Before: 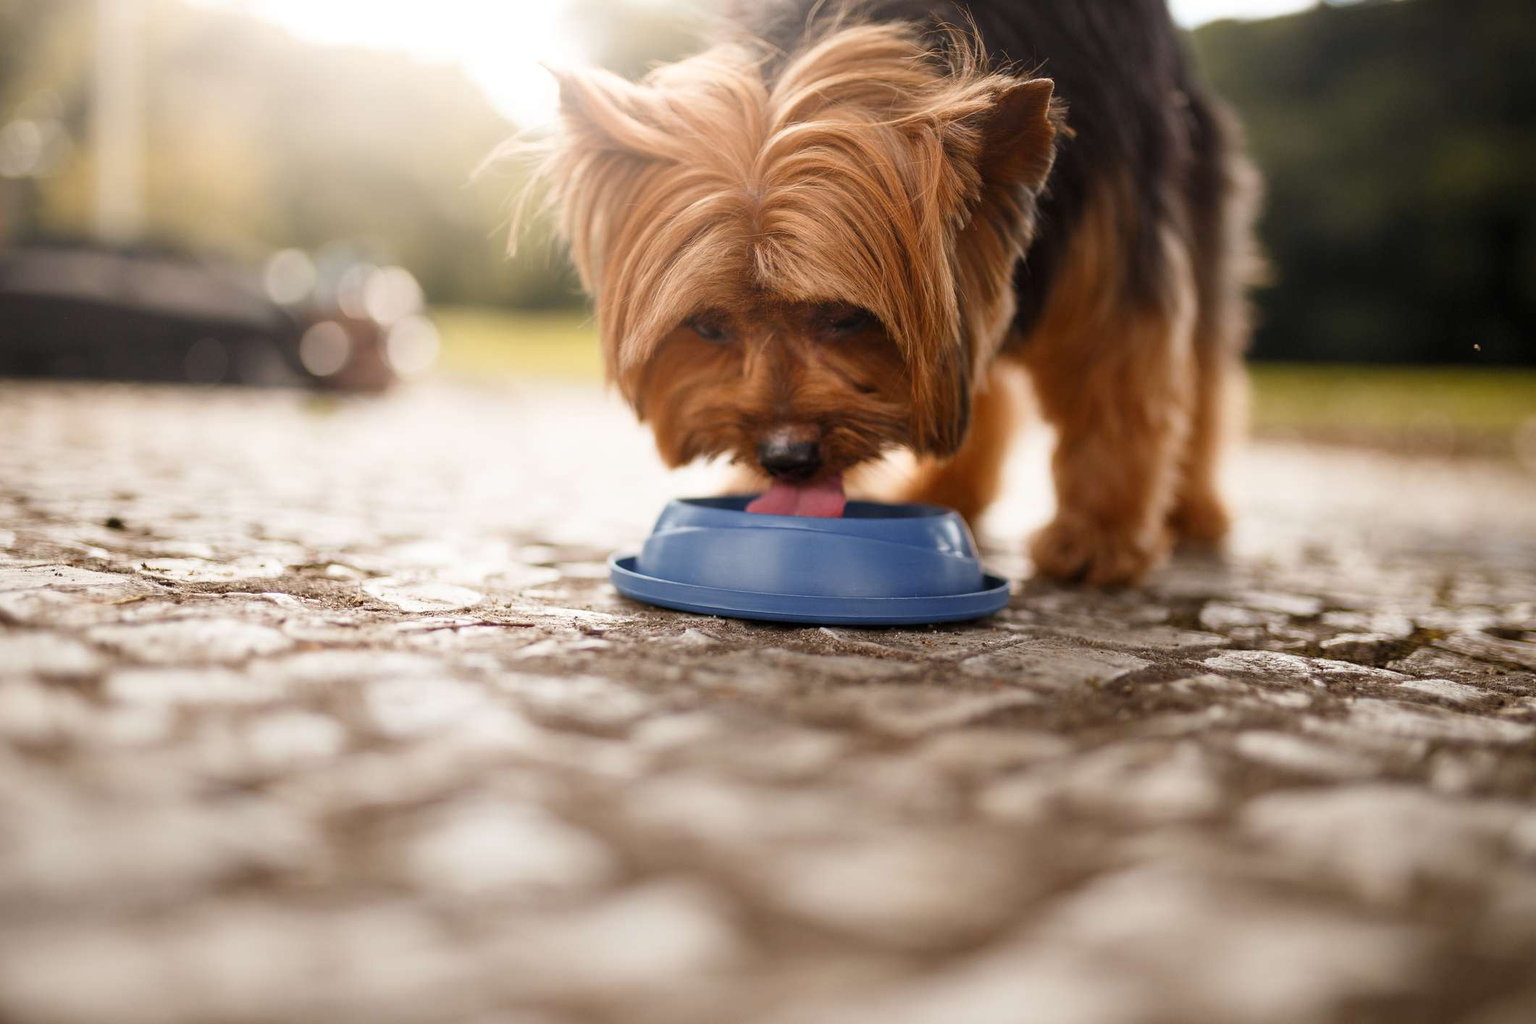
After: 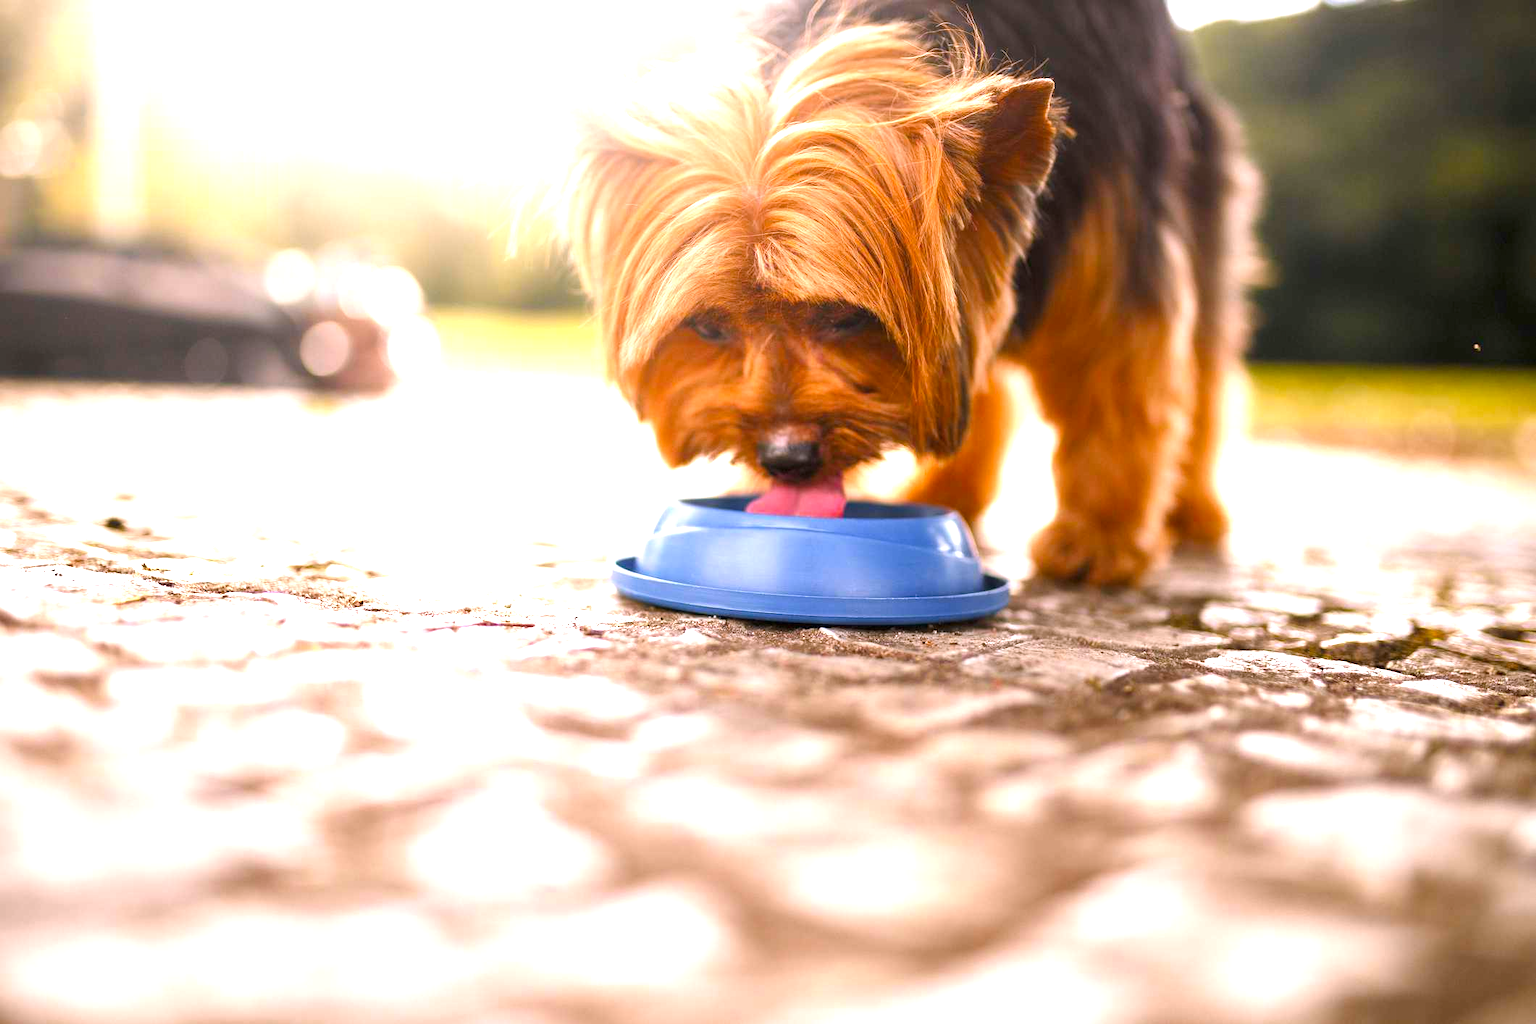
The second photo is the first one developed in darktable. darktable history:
exposure: black level correction 0, exposure 1.387 EV, compensate highlight preservation false
color balance rgb: power › hue 313.89°, highlights gain › chroma 2.055%, highlights gain › hue 288.23°, linear chroma grading › mid-tones 7.721%, perceptual saturation grading › global saturation 19.695%
color correction: highlights b* 0.017, saturation 1.07
